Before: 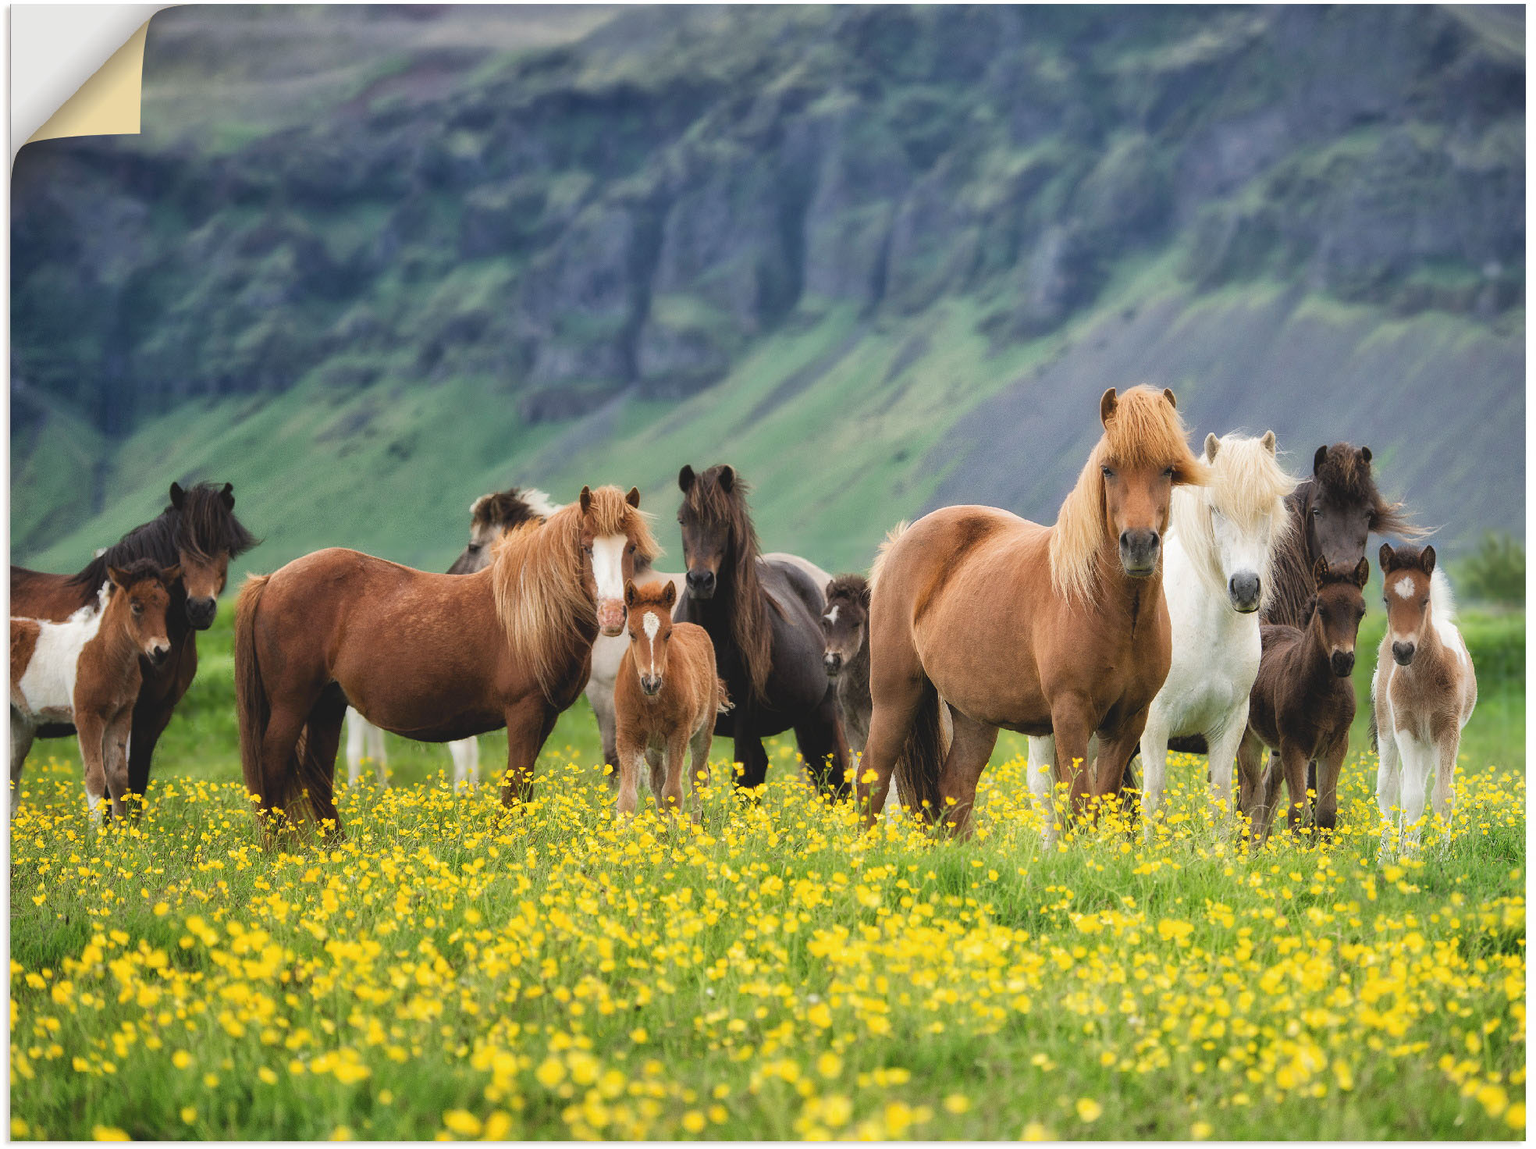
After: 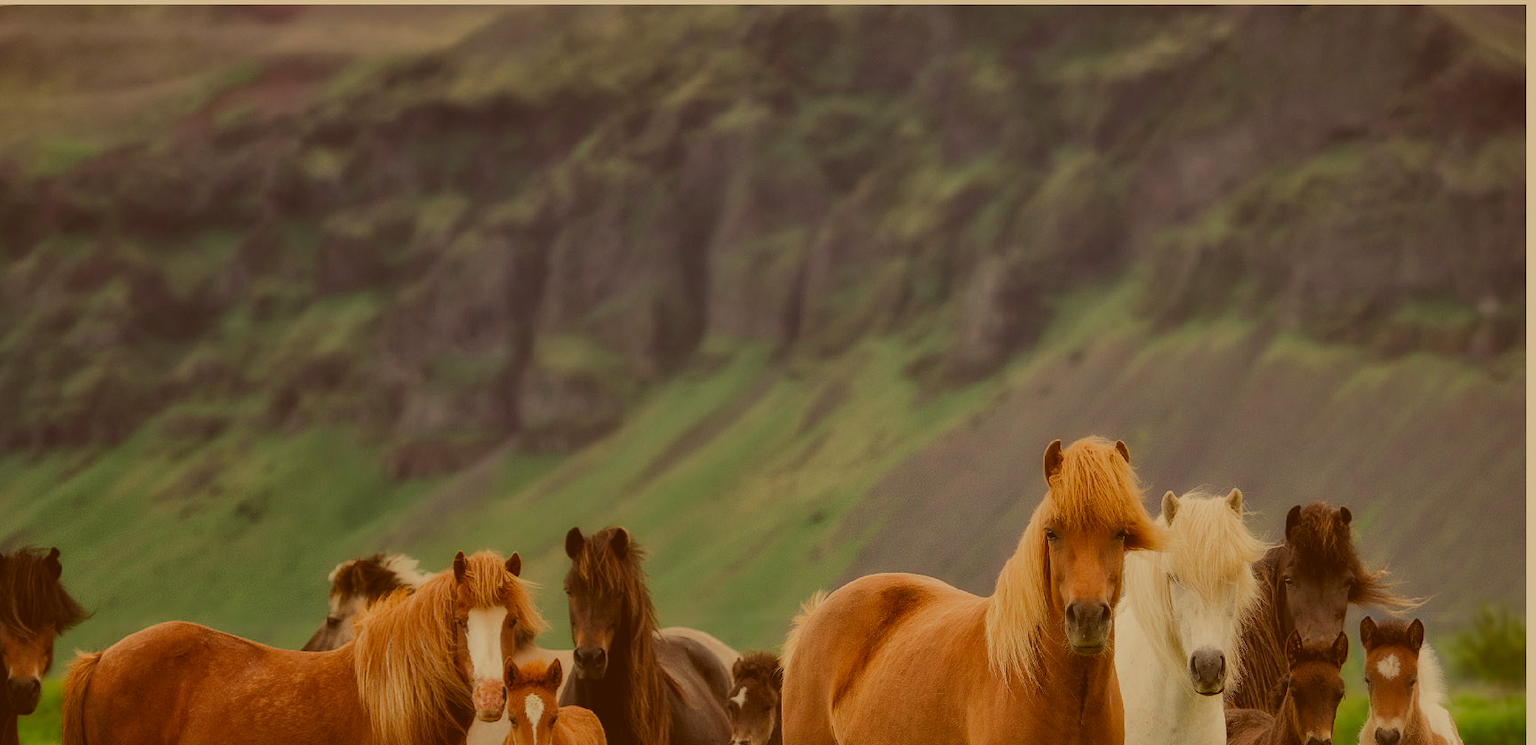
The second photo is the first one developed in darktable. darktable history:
color correction: highlights a* 1.12, highlights b* 24.26, shadows a* 15.58, shadows b* 24.26
crop and rotate: left 11.812%, bottom 42.776%
exposure: black level correction -0.016, exposure -1.018 EV, compensate highlight preservation false
